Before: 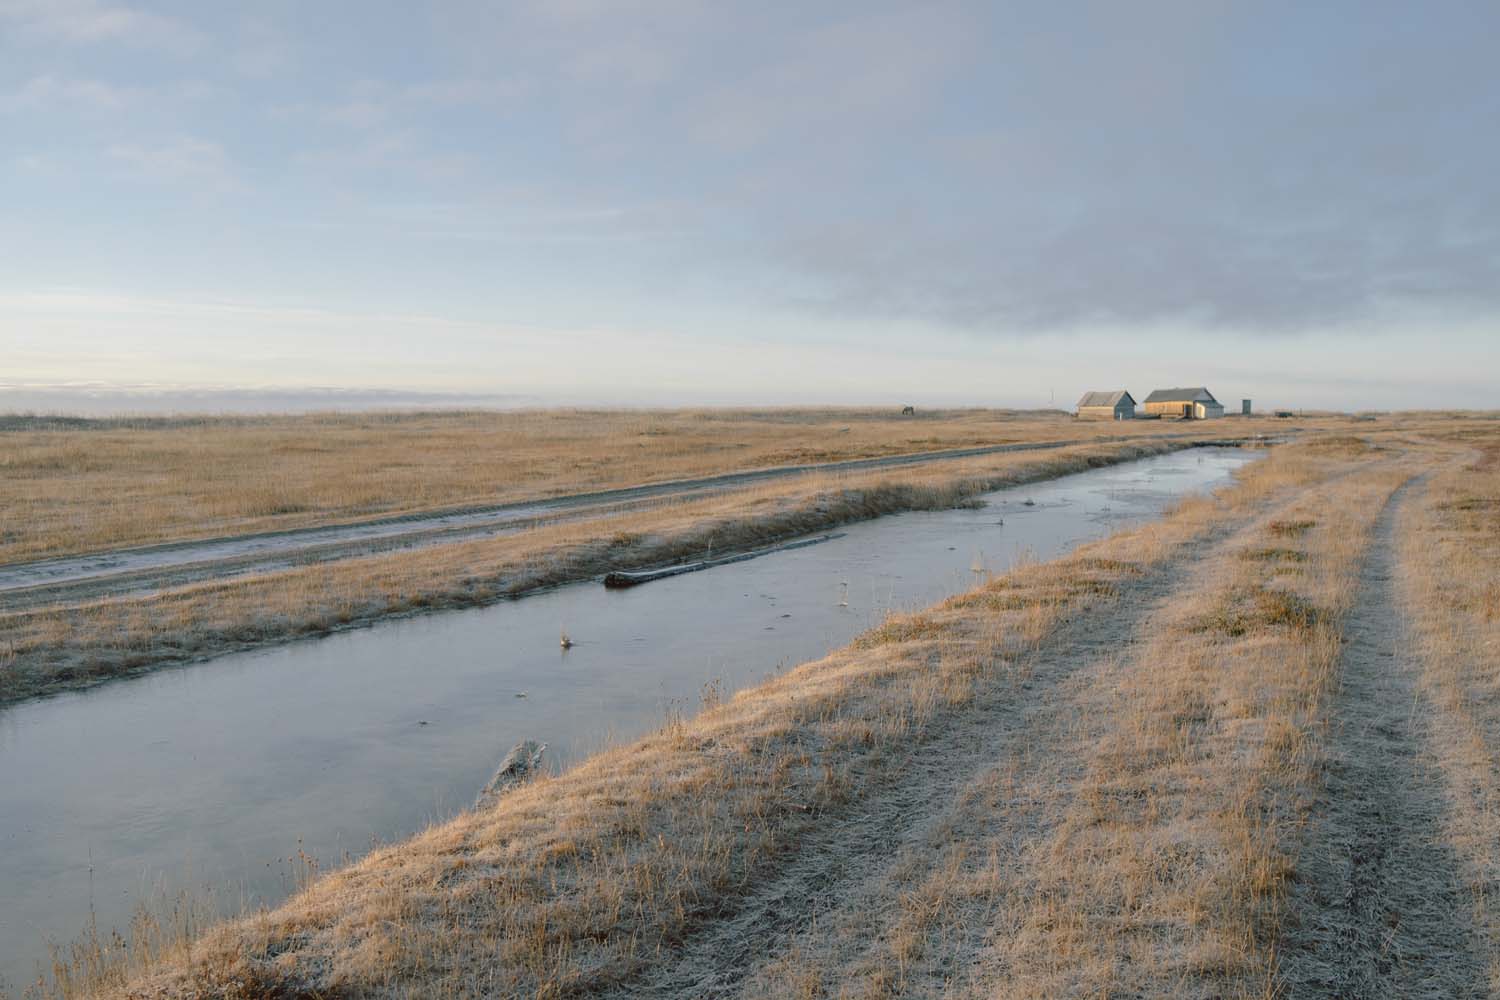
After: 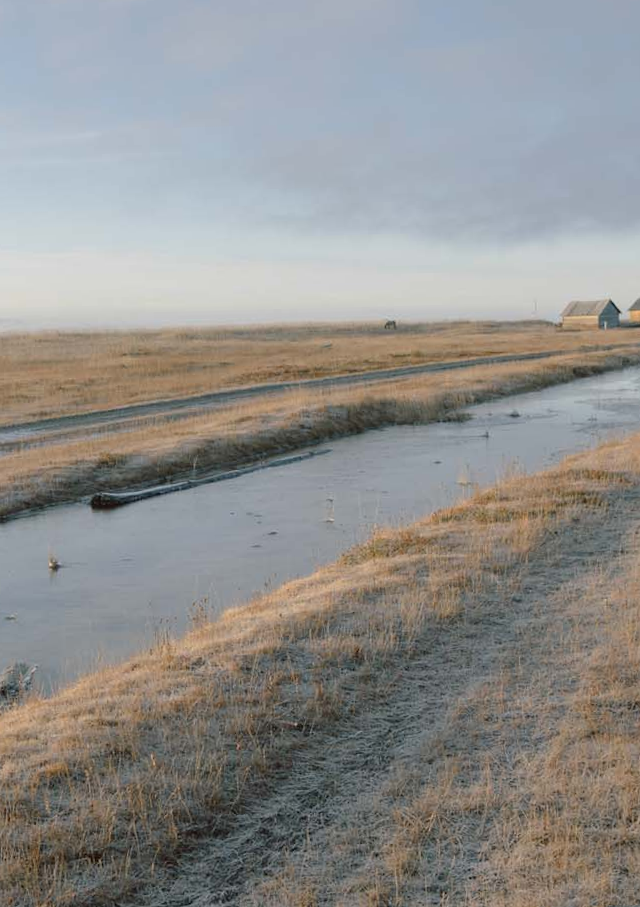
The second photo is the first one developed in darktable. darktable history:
crop: left 33.452%, top 6.025%, right 23.155%
rotate and perspective: rotation -1.32°, lens shift (horizontal) -0.031, crop left 0.015, crop right 0.985, crop top 0.047, crop bottom 0.982
